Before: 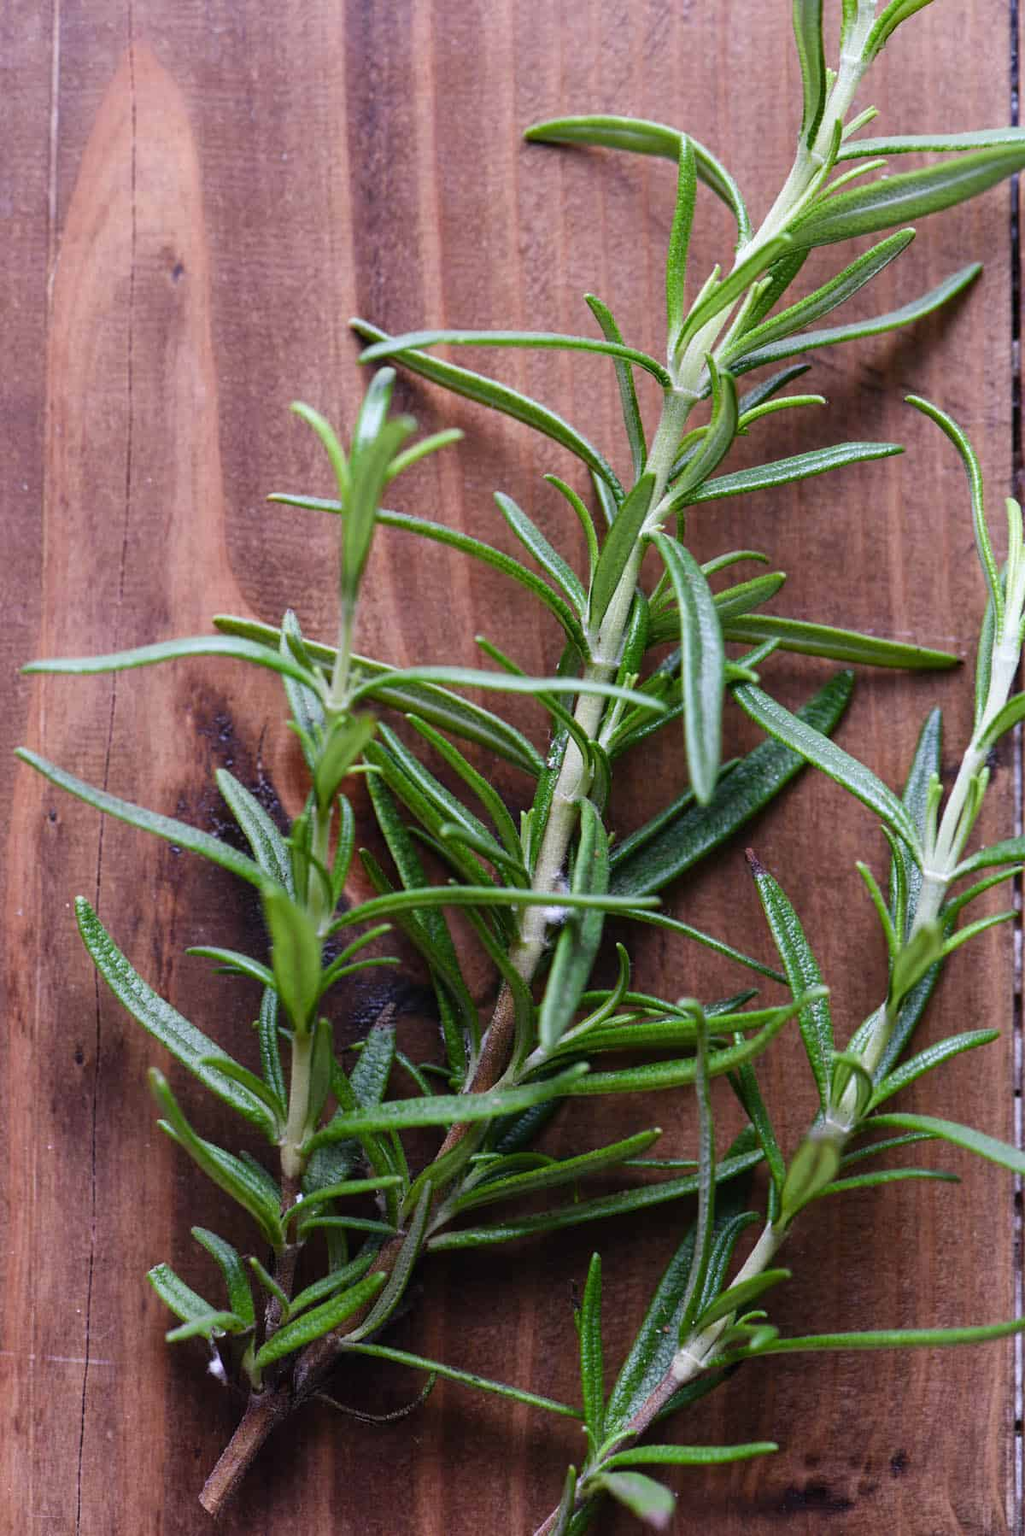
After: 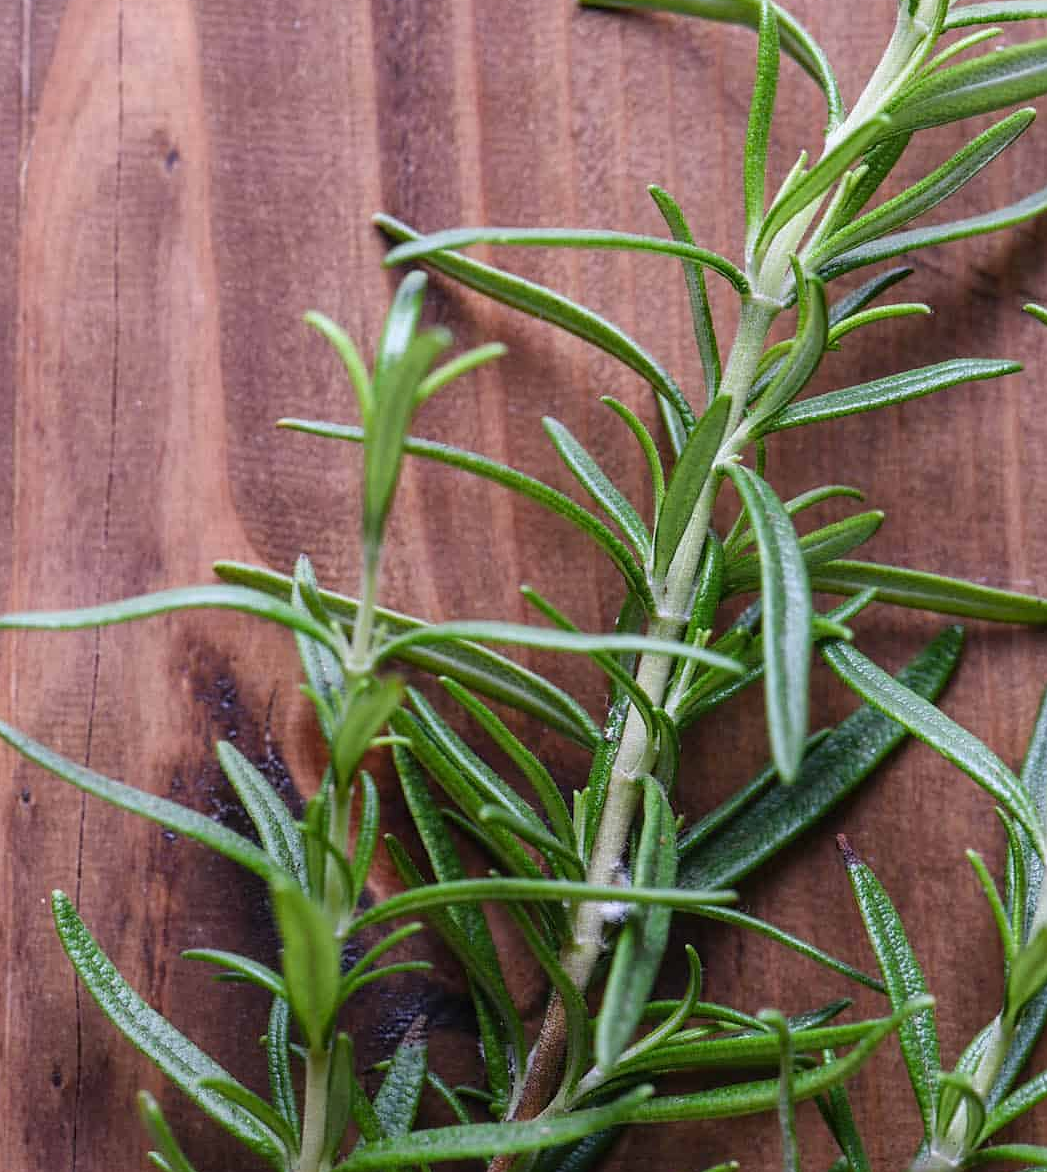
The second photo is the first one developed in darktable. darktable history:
crop: left 3.076%, top 8.897%, right 9.619%, bottom 25.884%
sharpen: radius 1.003, threshold 0.985
local contrast: detail 109%
